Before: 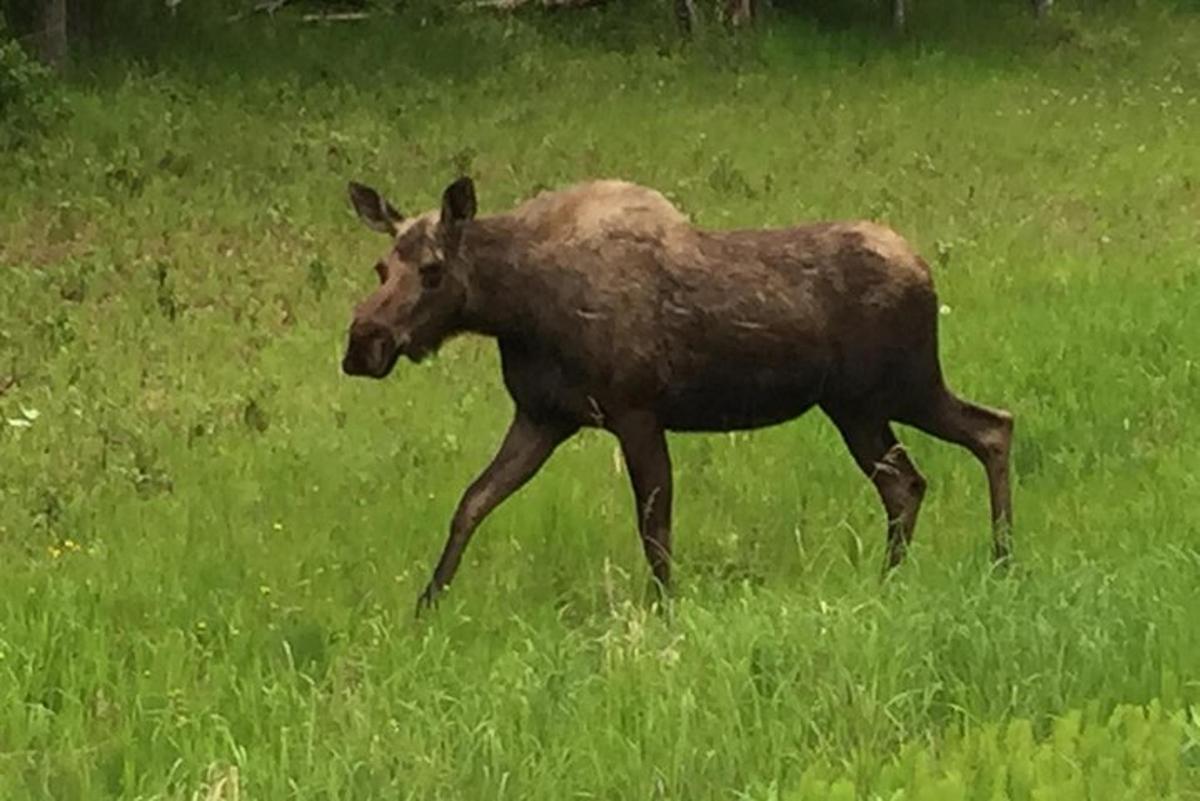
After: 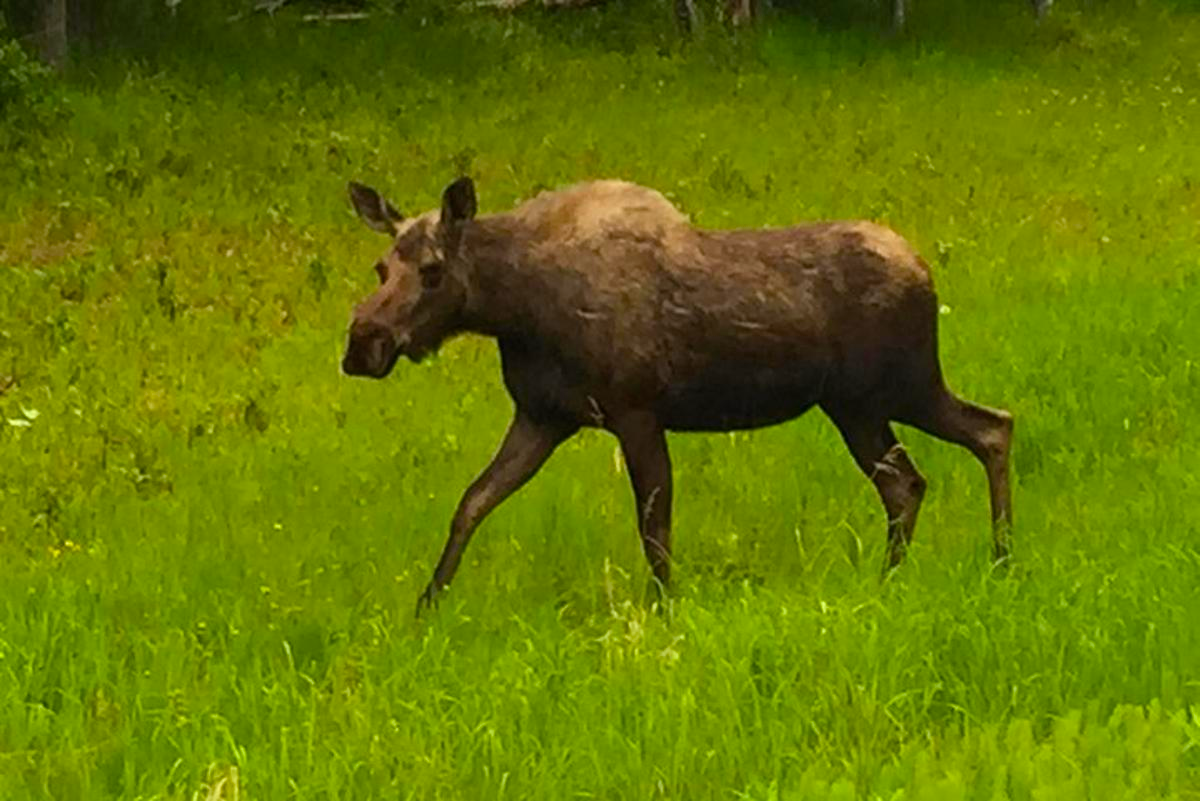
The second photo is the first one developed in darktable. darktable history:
color balance rgb: linear chroma grading › global chroma 15.543%, perceptual saturation grading › global saturation 17.942%, global vibrance 20%
